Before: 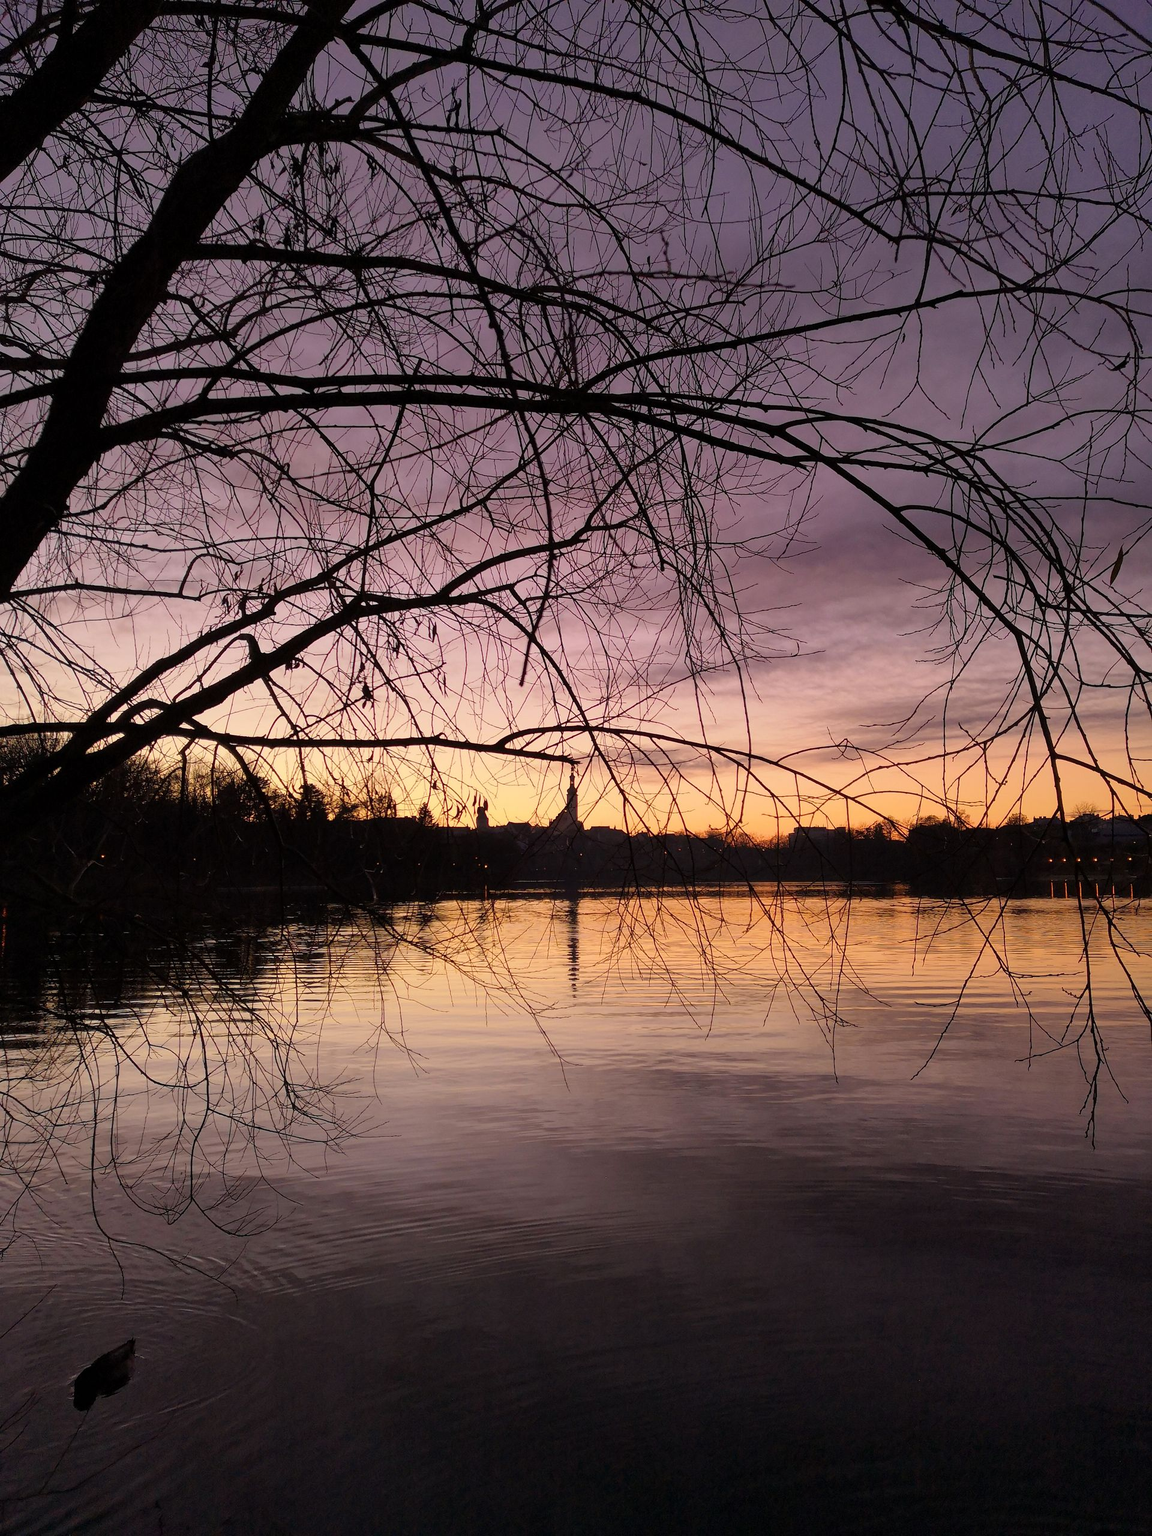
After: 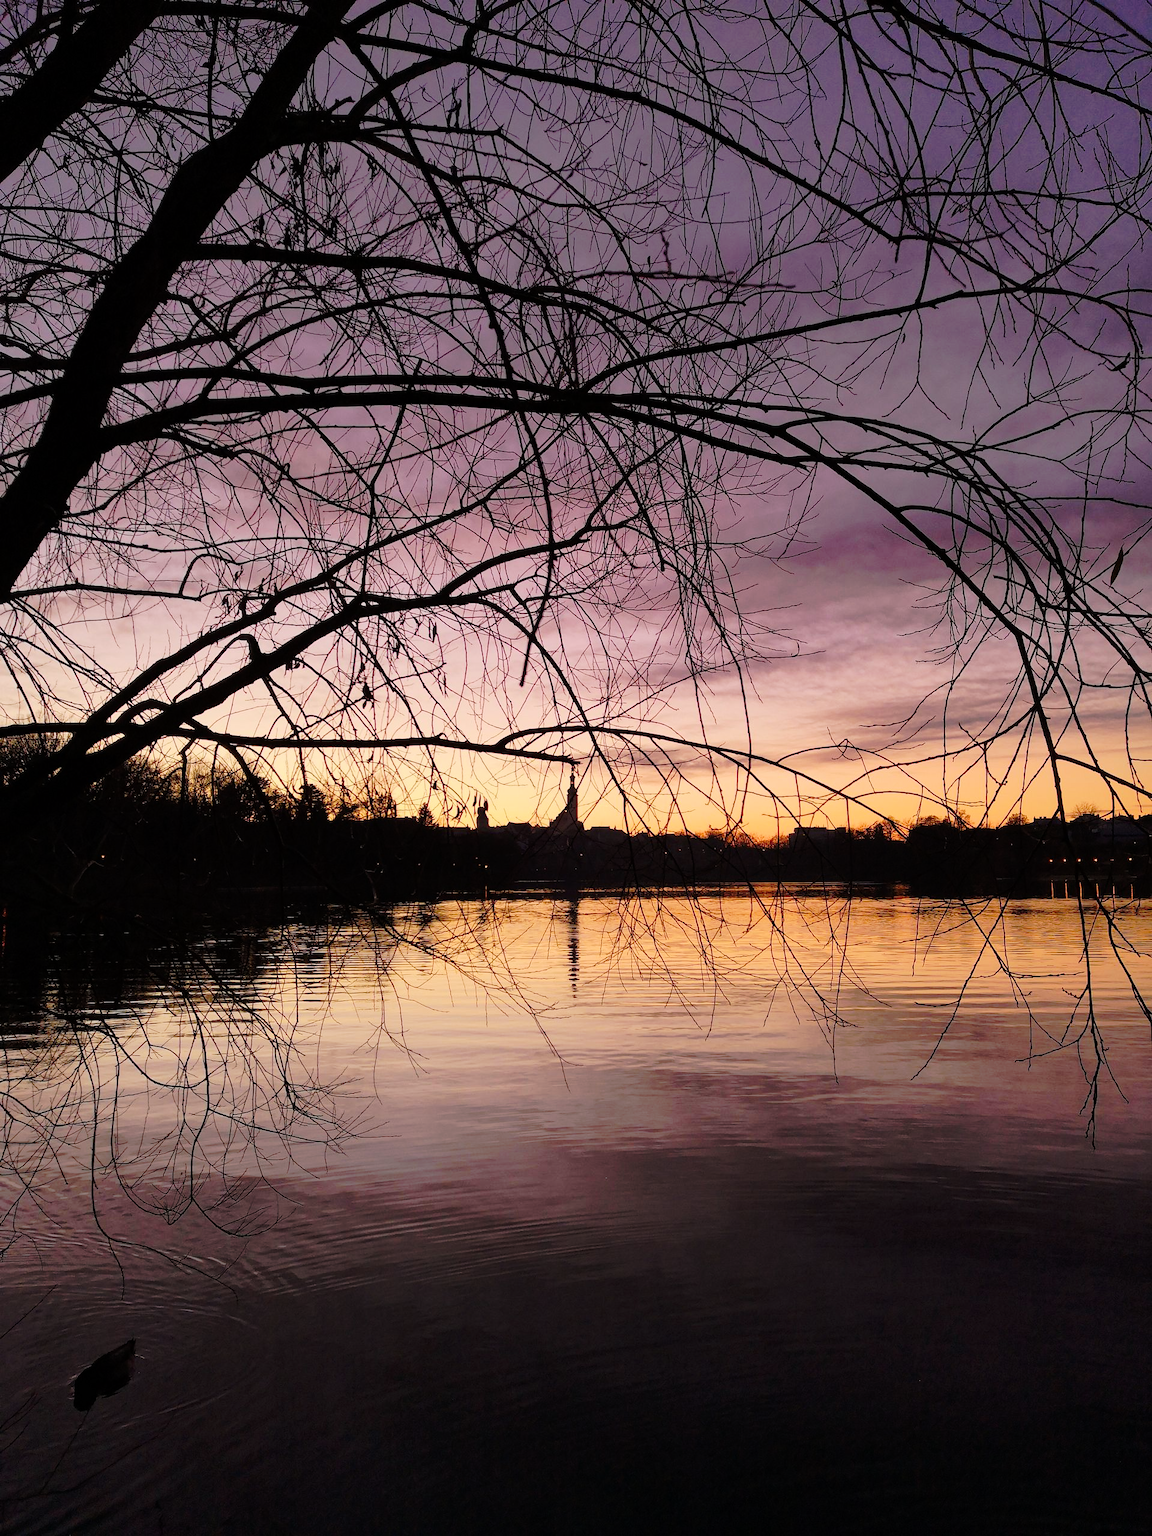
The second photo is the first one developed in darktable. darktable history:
tone curve: curves: ch0 [(0, 0) (0.081, 0.044) (0.185, 0.13) (0.283, 0.238) (0.416, 0.449) (0.495, 0.524) (0.686, 0.743) (0.826, 0.865) (0.978, 0.988)]; ch1 [(0, 0) (0.147, 0.166) (0.321, 0.362) (0.371, 0.402) (0.423, 0.442) (0.479, 0.472) (0.505, 0.497) (0.521, 0.506) (0.551, 0.537) (0.586, 0.574) (0.625, 0.618) (0.68, 0.681) (1, 1)]; ch2 [(0, 0) (0.346, 0.362) (0.404, 0.427) (0.502, 0.495) (0.531, 0.513) (0.547, 0.533) (0.582, 0.596) (0.629, 0.631) (0.717, 0.678) (1, 1)], preserve colors none
